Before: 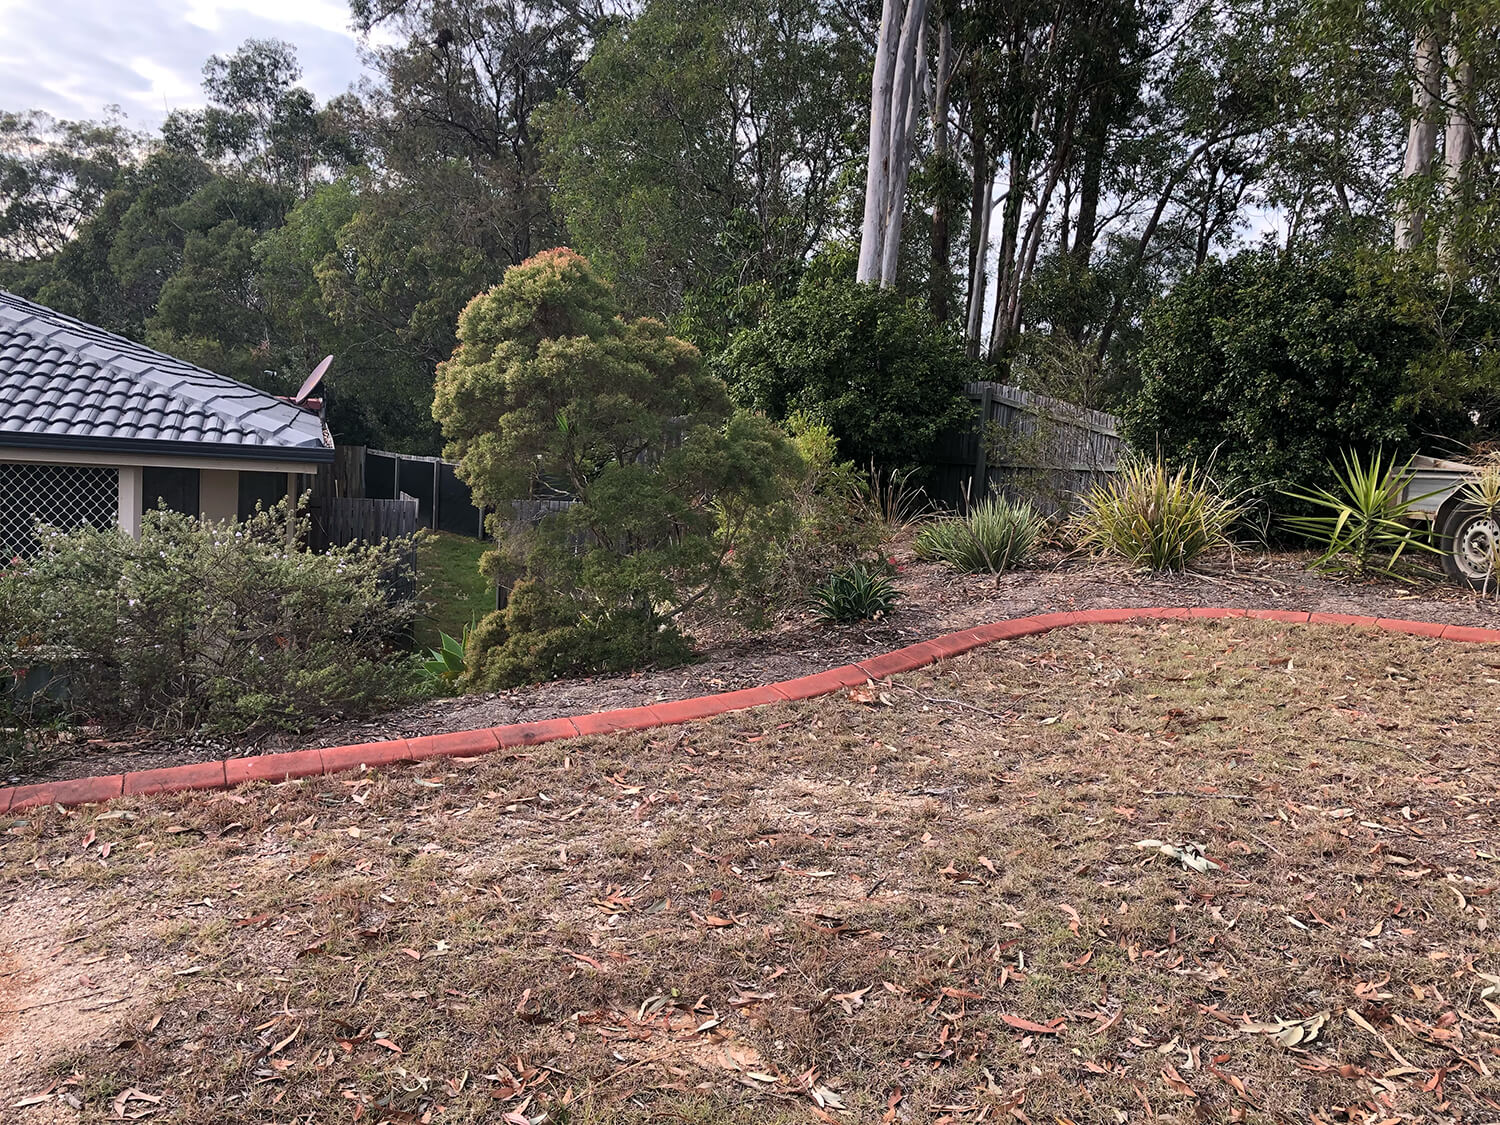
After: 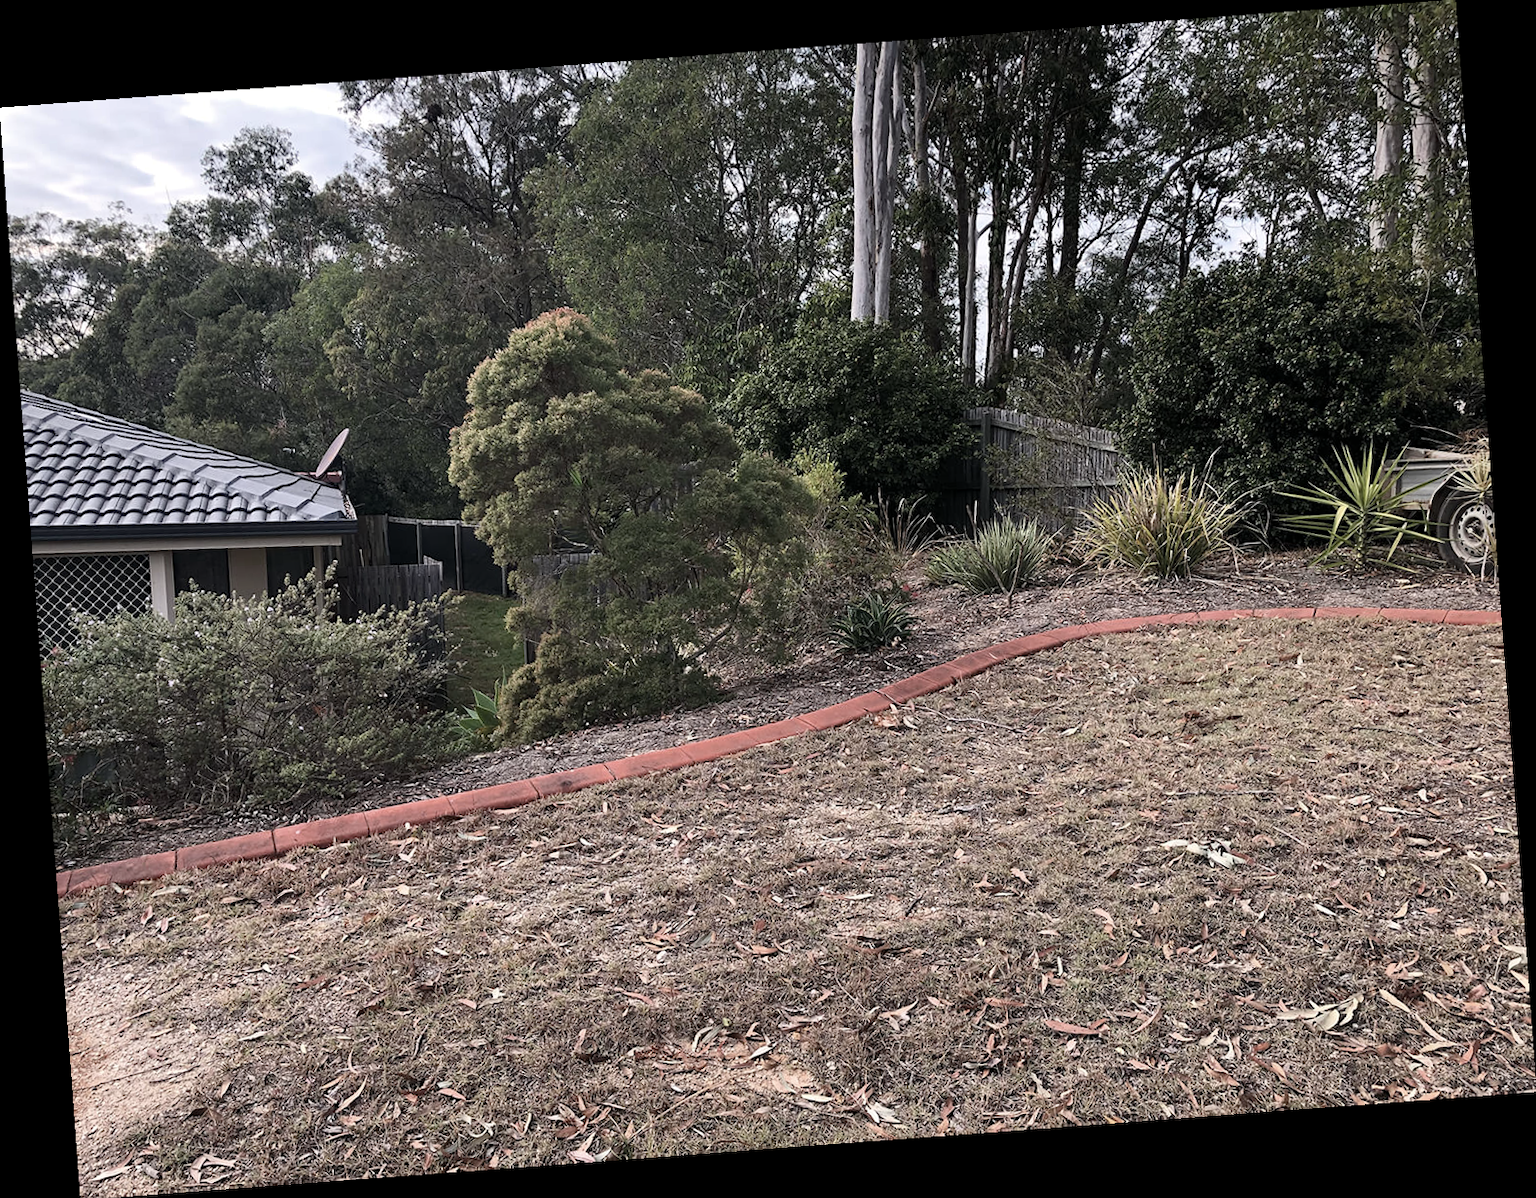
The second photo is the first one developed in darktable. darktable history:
haze removal: compatibility mode true, adaptive false
tone equalizer: on, module defaults
contrast brightness saturation: contrast 0.1, saturation -0.36
rotate and perspective: rotation -4.25°, automatic cropping off
